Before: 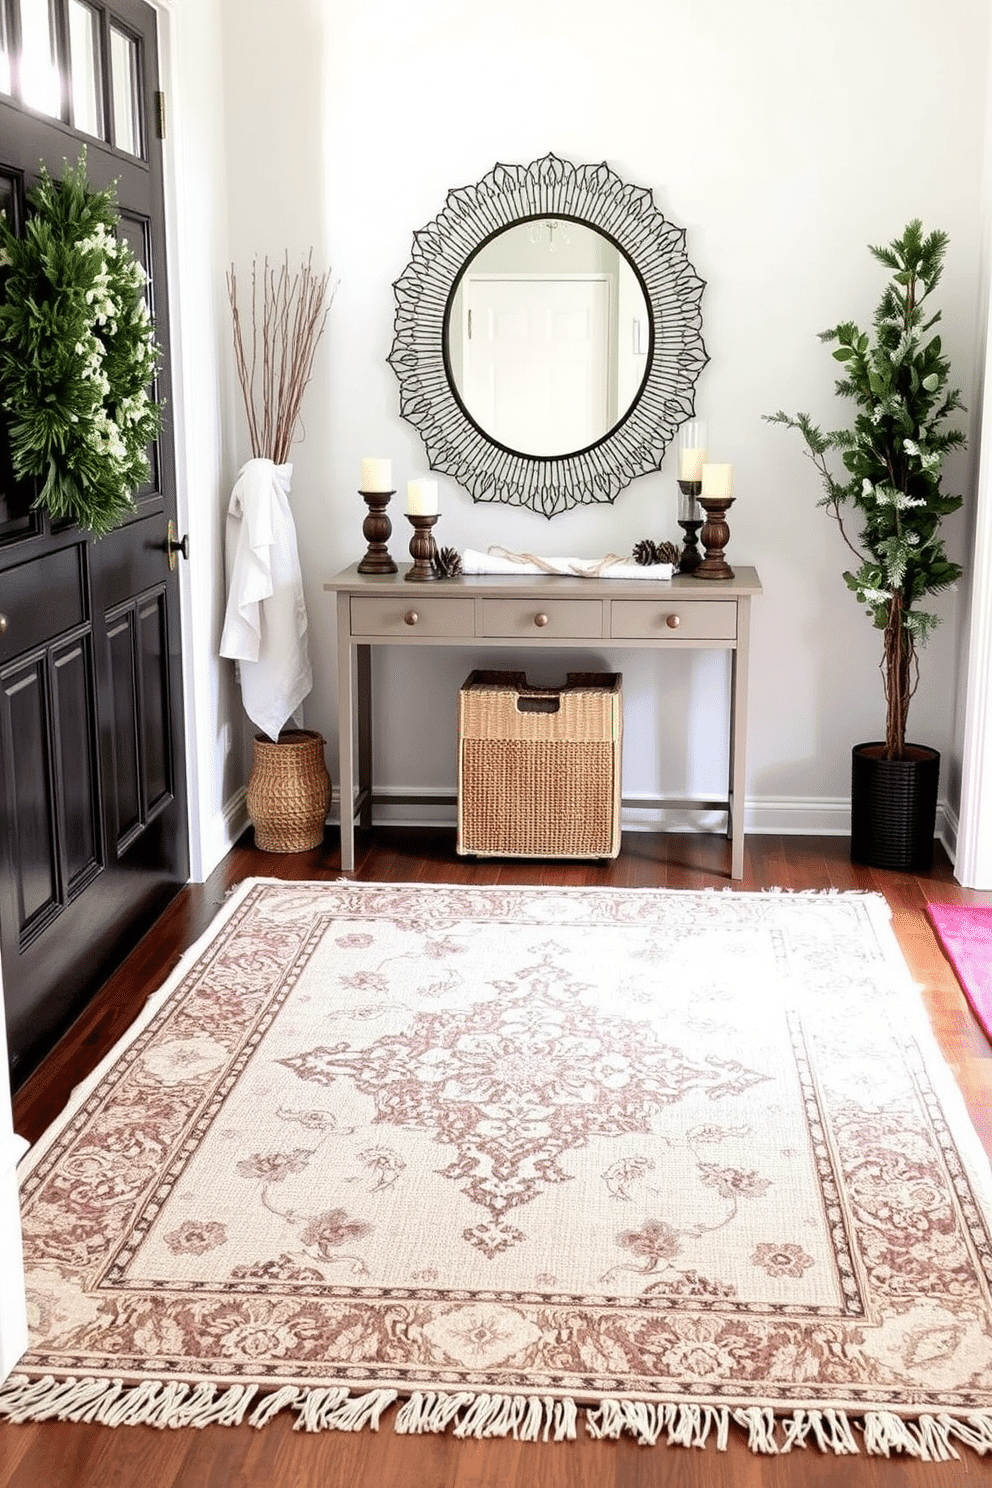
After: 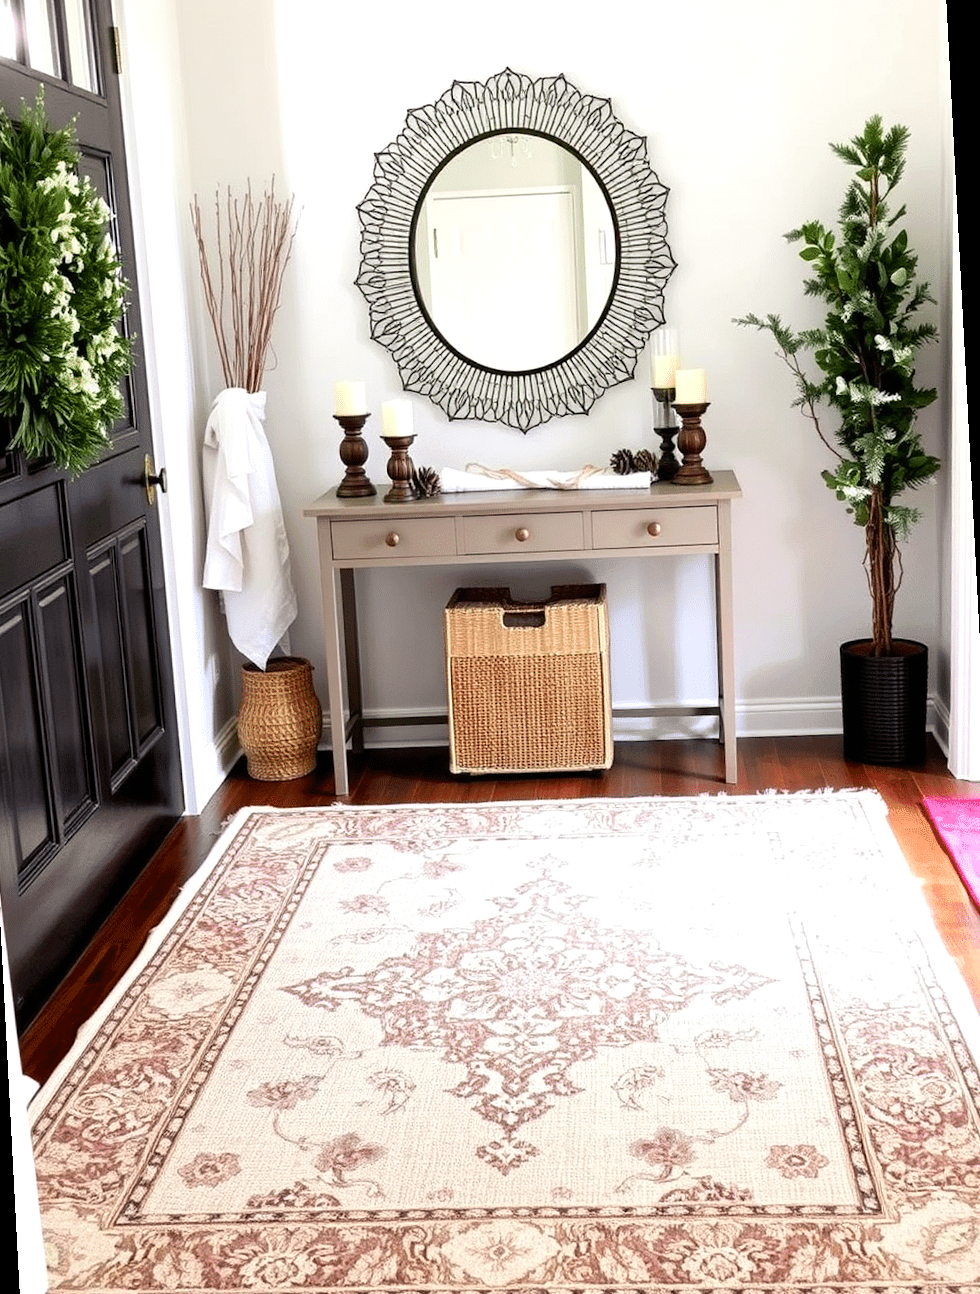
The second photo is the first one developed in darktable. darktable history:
crop: left 1.743%, right 0.268%, bottom 2.011%
rotate and perspective: rotation -3°, crop left 0.031, crop right 0.968, crop top 0.07, crop bottom 0.93
color balance: contrast 6.48%, output saturation 113.3%
